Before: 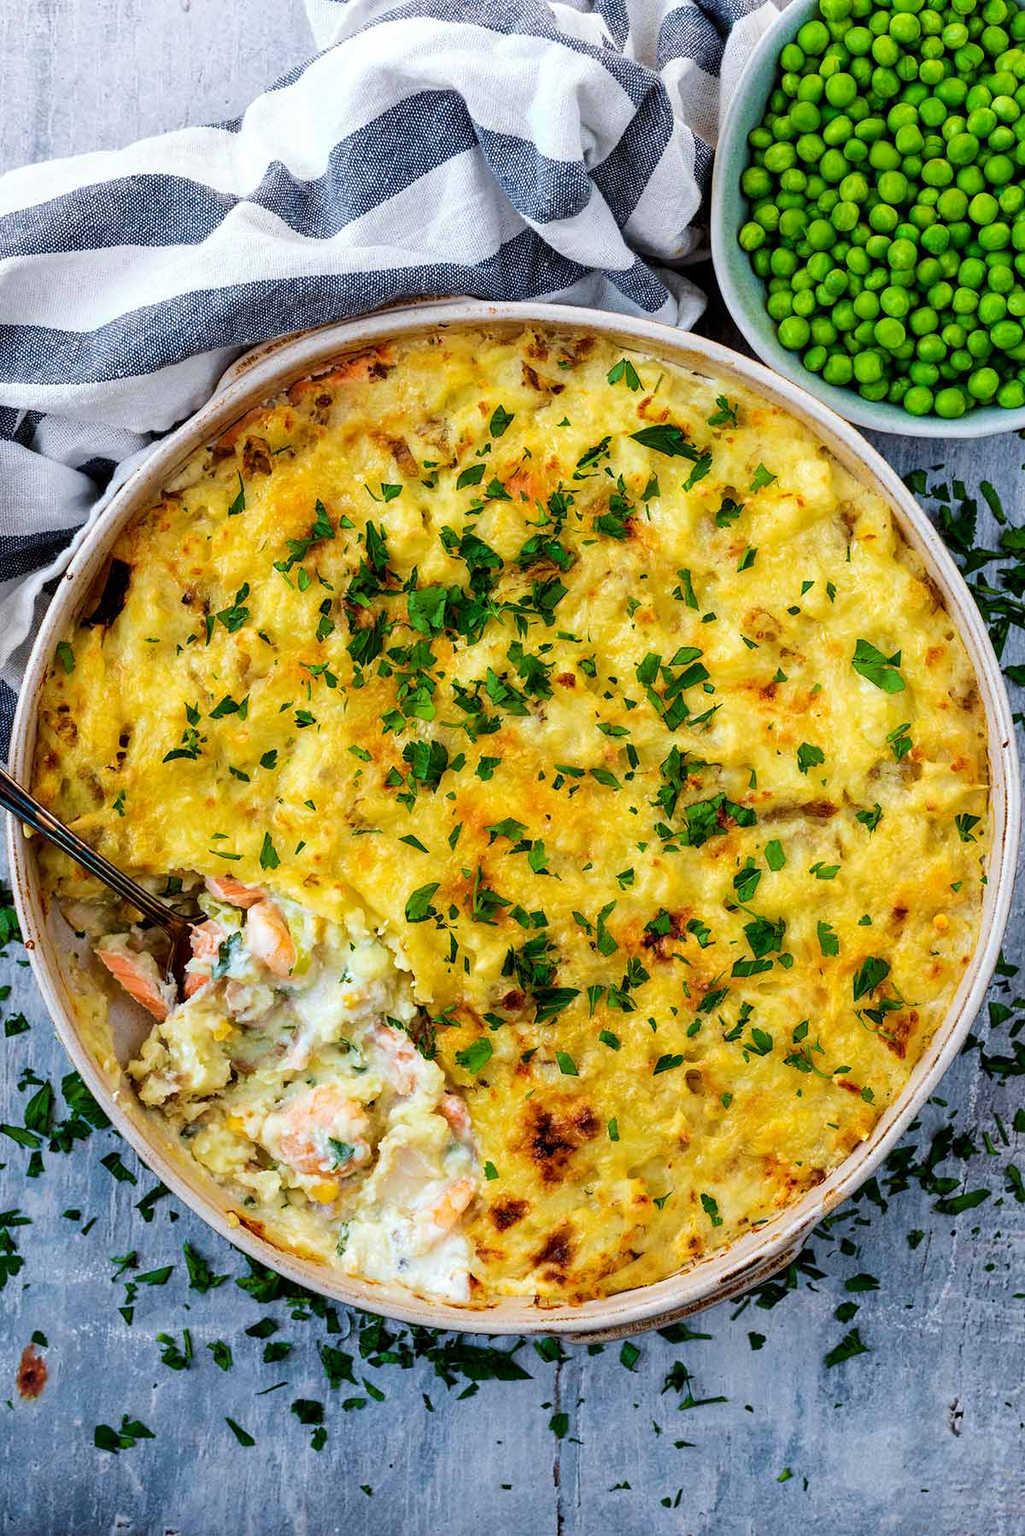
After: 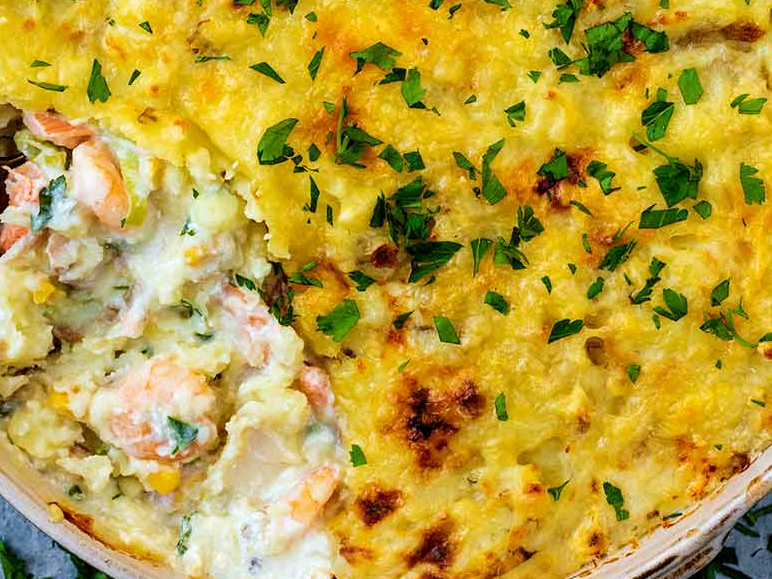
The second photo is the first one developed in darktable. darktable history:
crop: left 18.129%, top 50.942%, right 17.52%, bottom 16.801%
